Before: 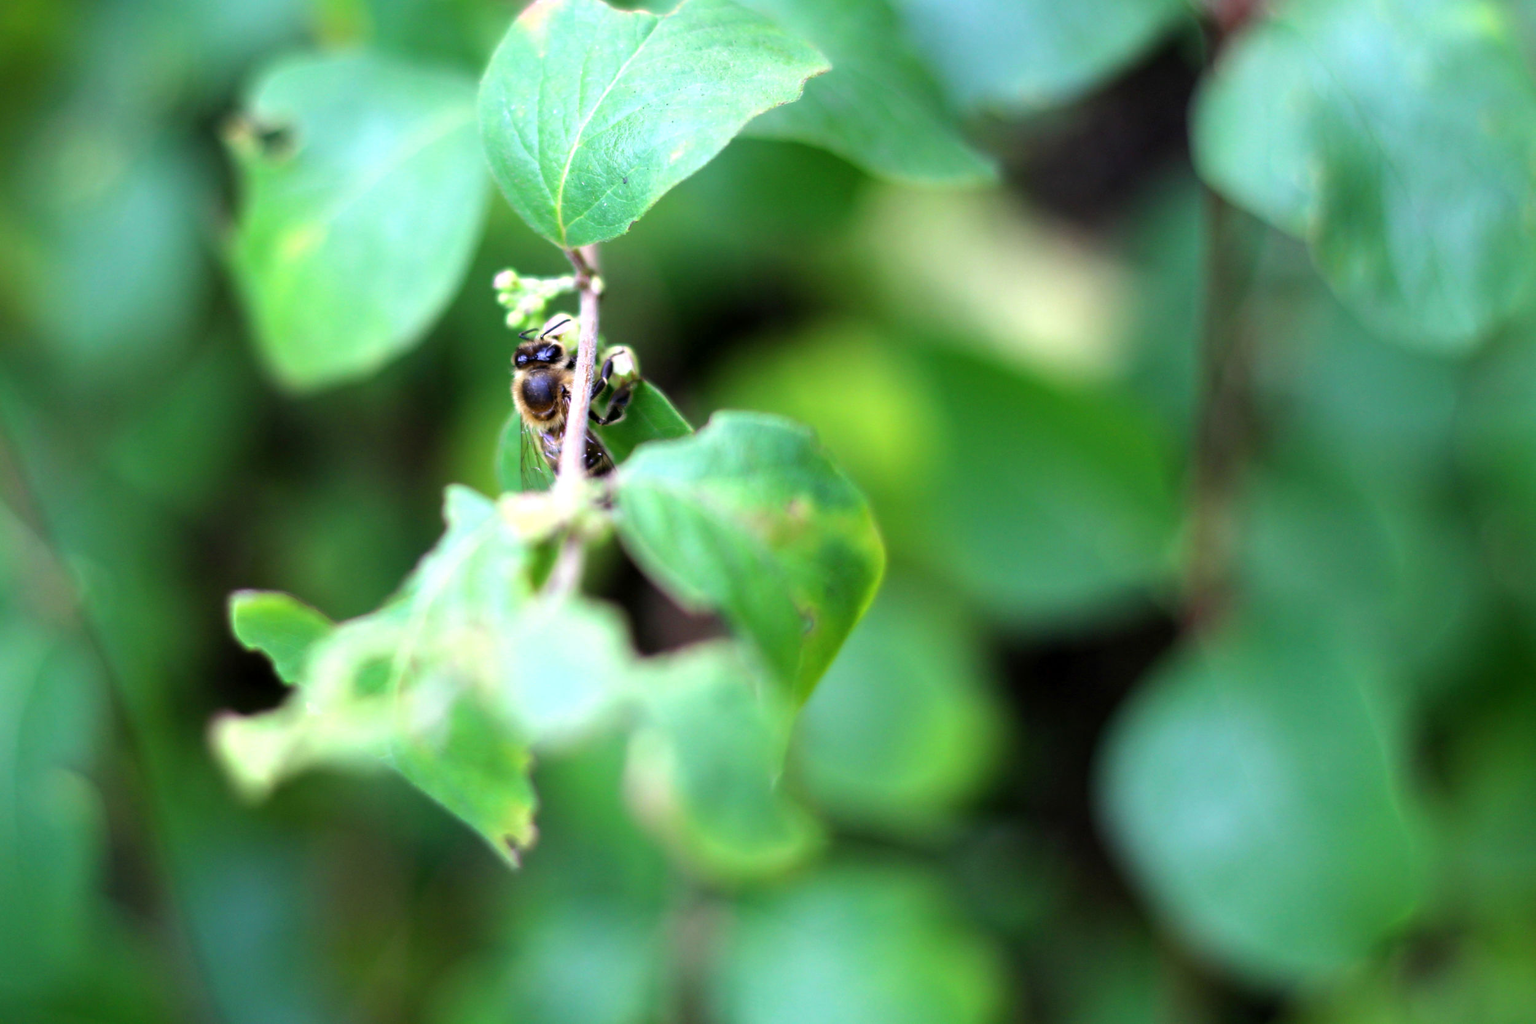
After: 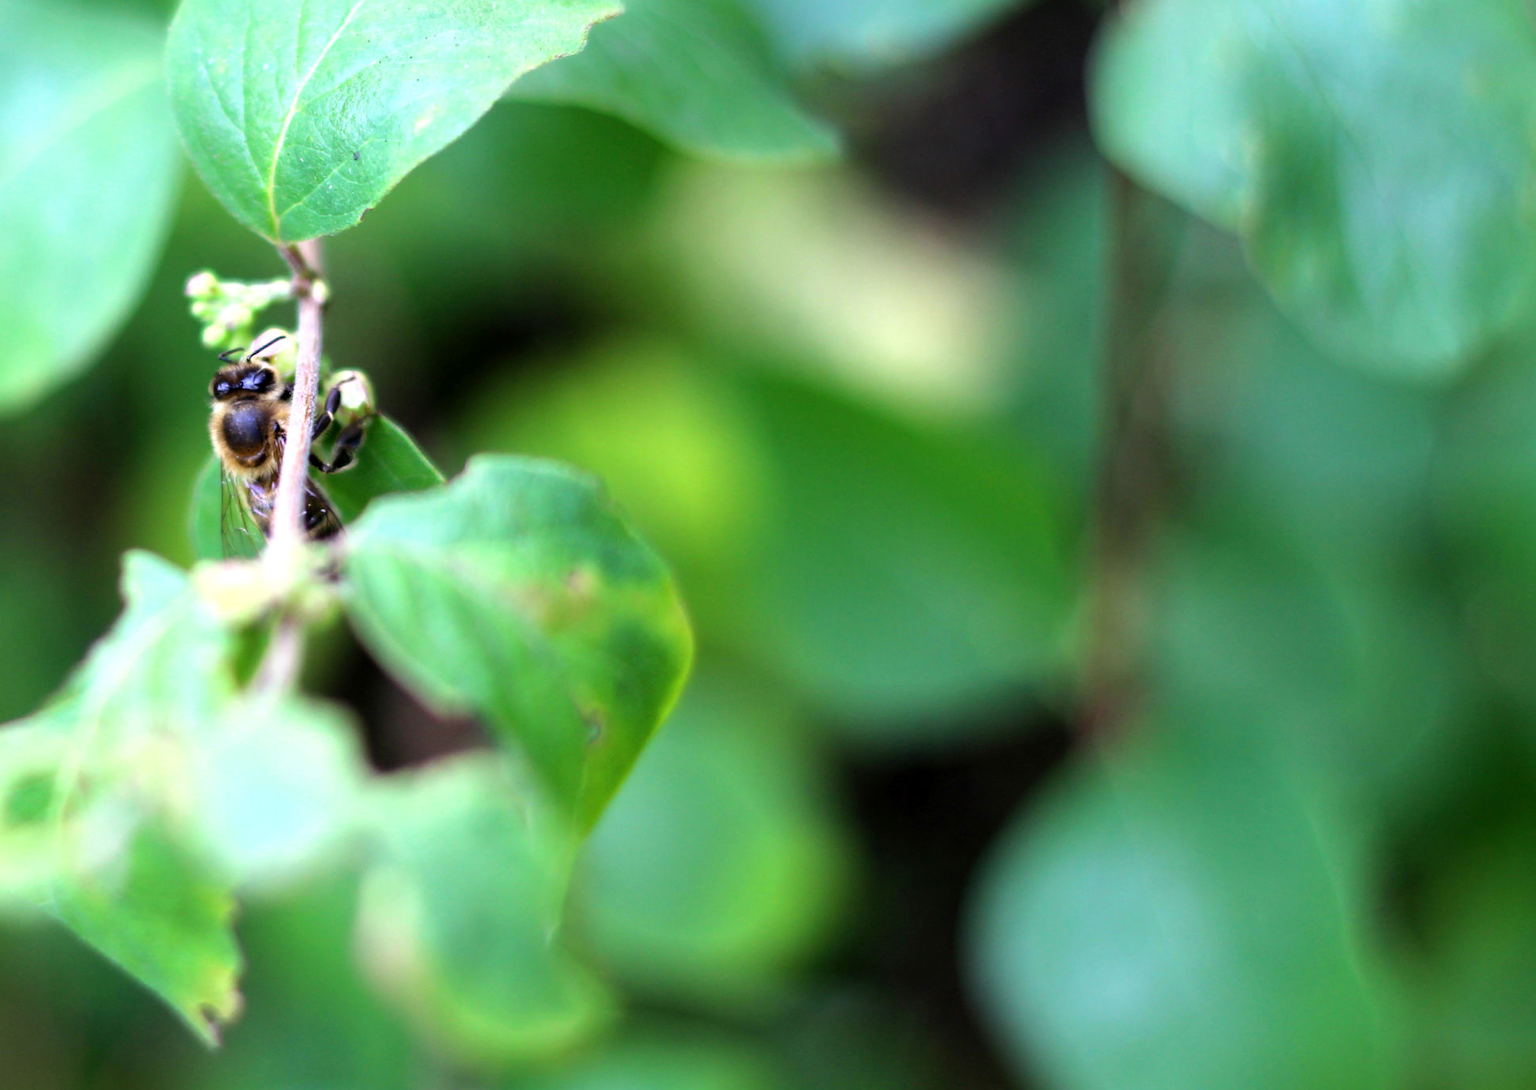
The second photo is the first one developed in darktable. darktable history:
crop: left 22.813%, top 5.894%, bottom 11.887%
